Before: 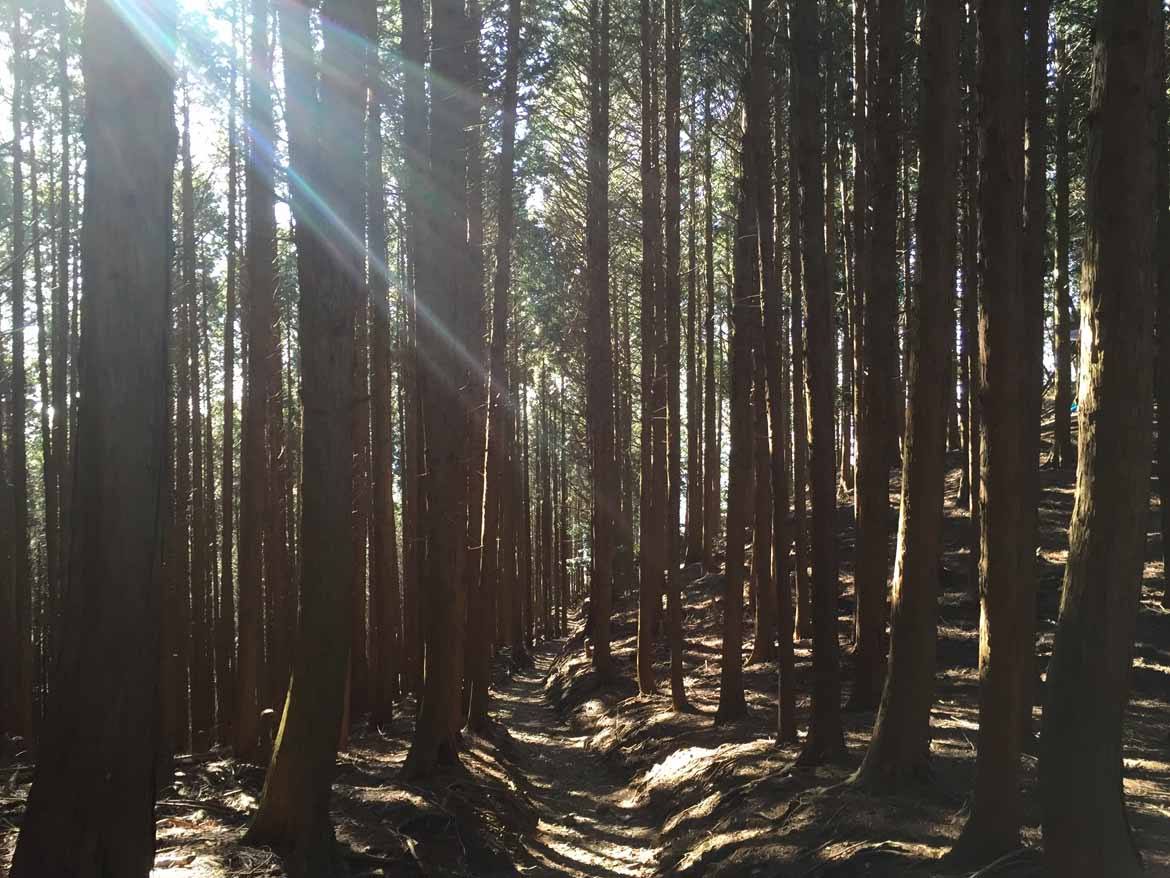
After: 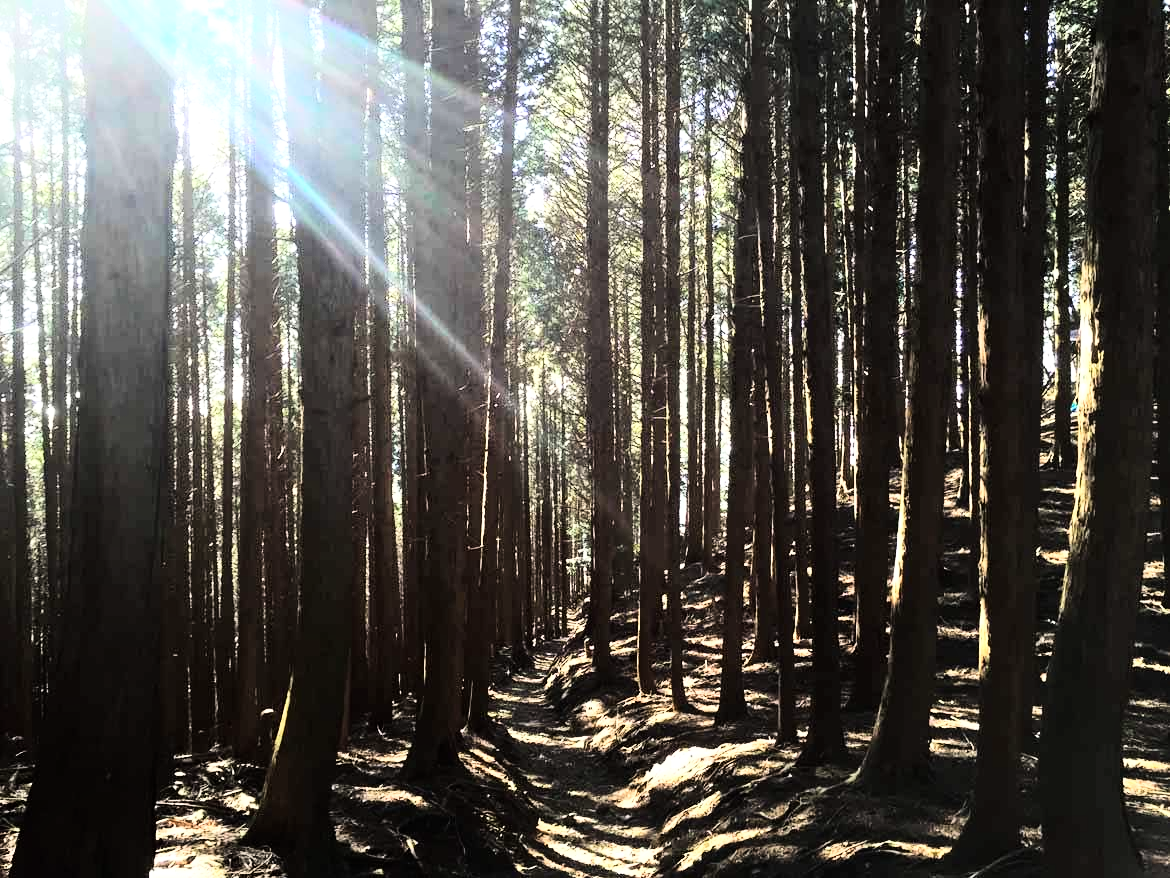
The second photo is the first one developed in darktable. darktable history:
local contrast: highlights 100%, shadows 100%, detail 120%, midtone range 0.2
rgb curve: curves: ch0 [(0, 0) (0.21, 0.15) (0.24, 0.21) (0.5, 0.75) (0.75, 0.96) (0.89, 0.99) (1, 1)]; ch1 [(0, 0.02) (0.21, 0.13) (0.25, 0.2) (0.5, 0.67) (0.75, 0.9) (0.89, 0.97) (1, 1)]; ch2 [(0, 0.02) (0.21, 0.13) (0.25, 0.2) (0.5, 0.67) (0.75, 0.9) (0.89, 0.97) (1, 1)], compensate middle gray true
